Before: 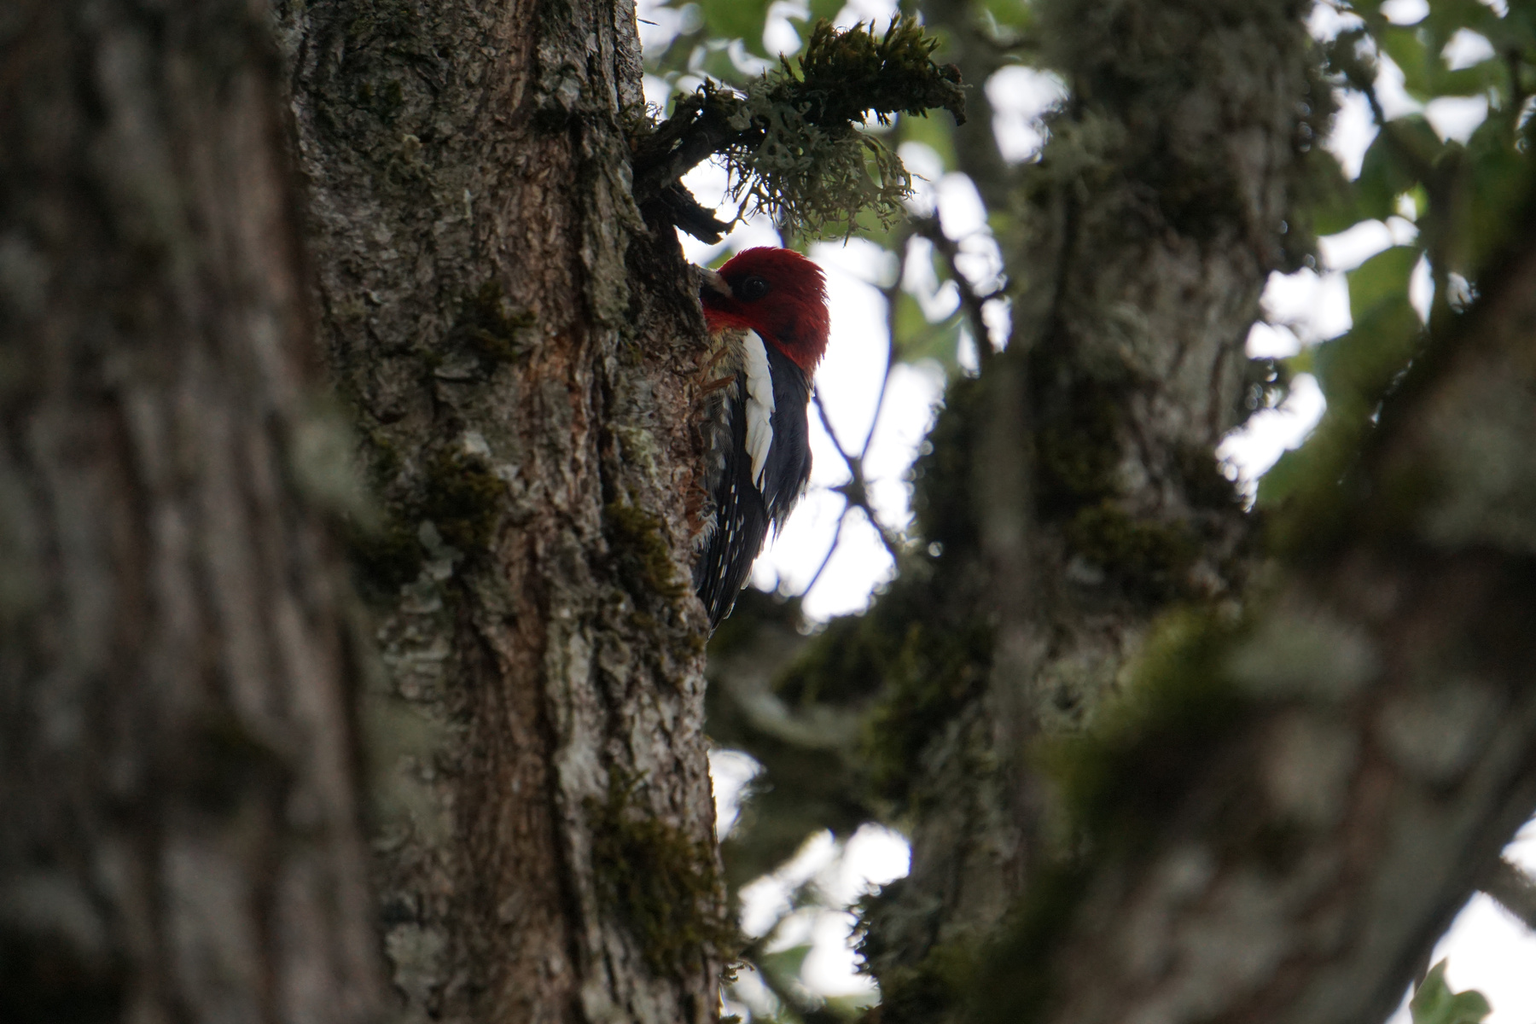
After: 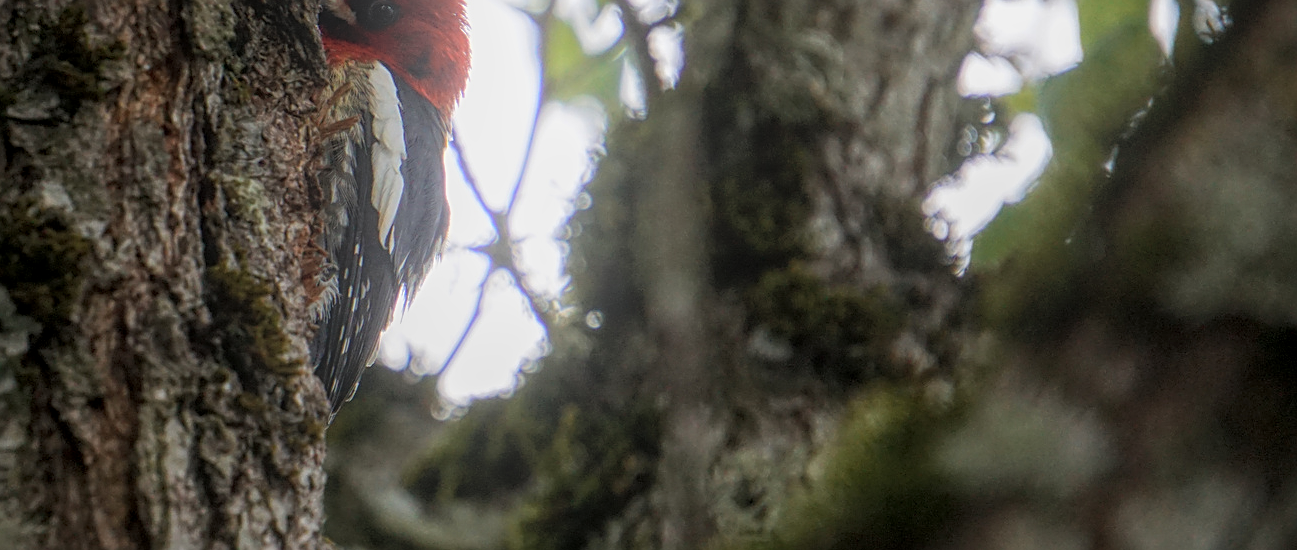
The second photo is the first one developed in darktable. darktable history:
local contrast: highlights 66%, shadows 33%, detail 166%, midtone range 0.2
crop and rotate: left 27.938%, top 27.046%, bottom 27.046%
sharpen: on, module defaults
bloom: on, module defaults
